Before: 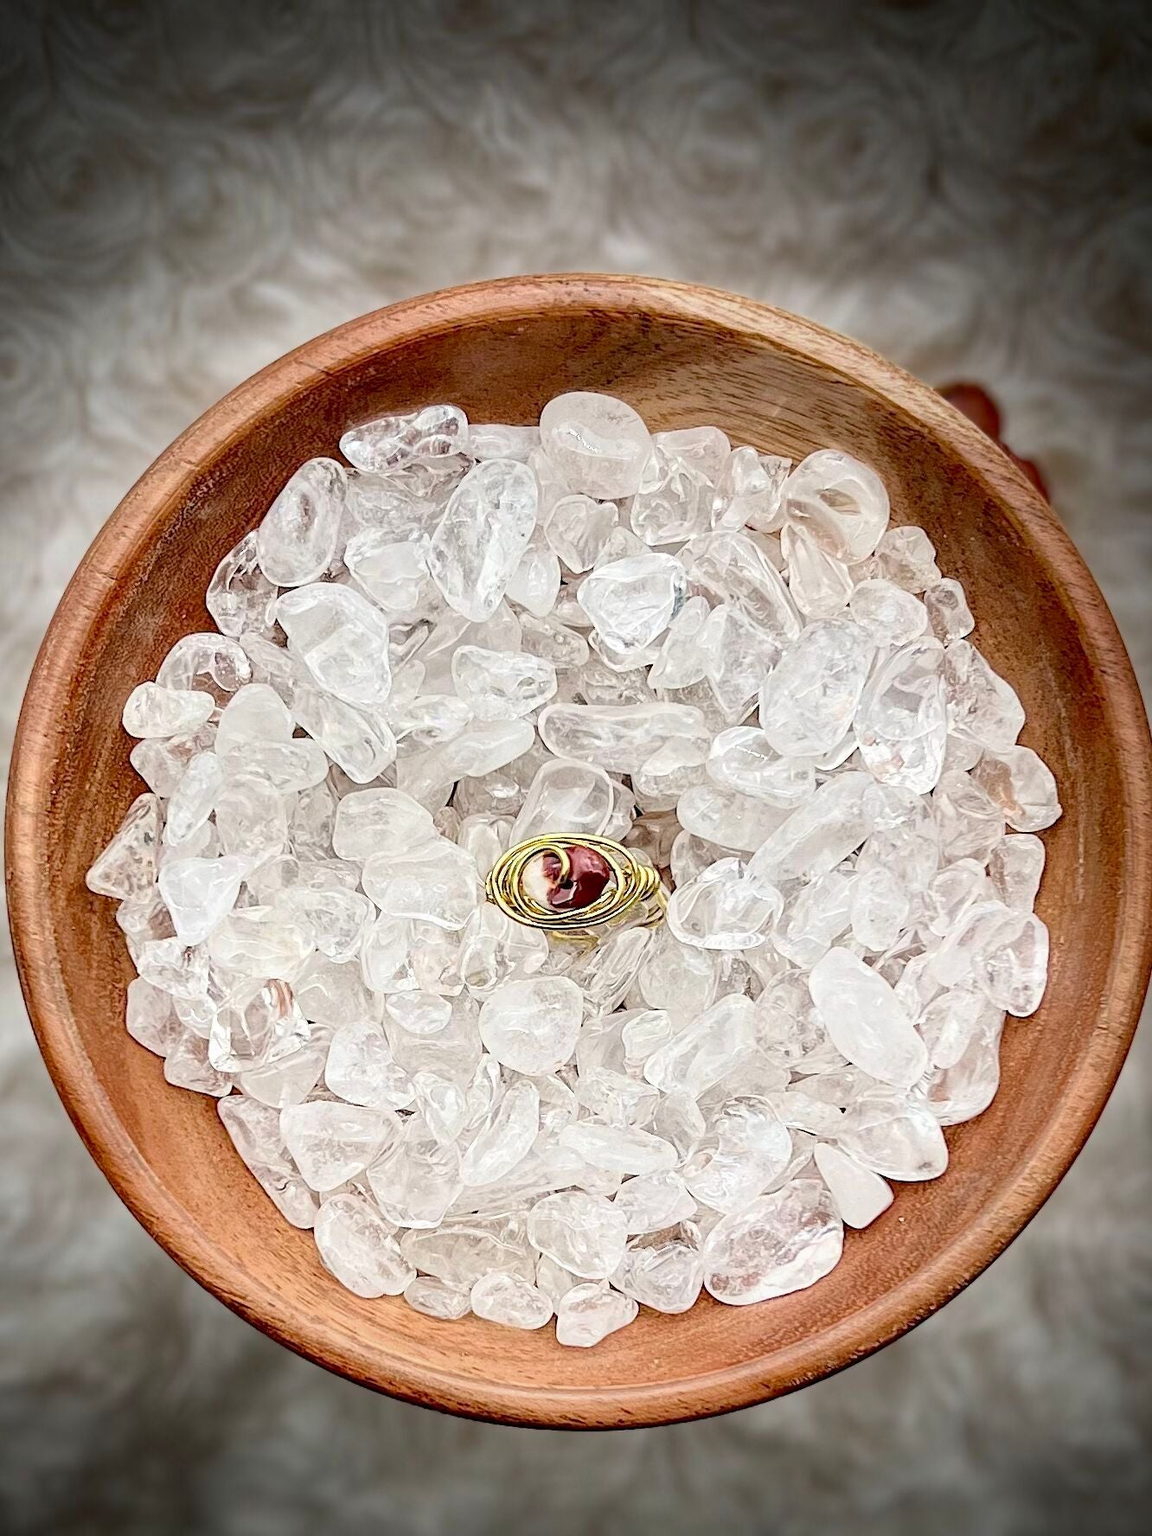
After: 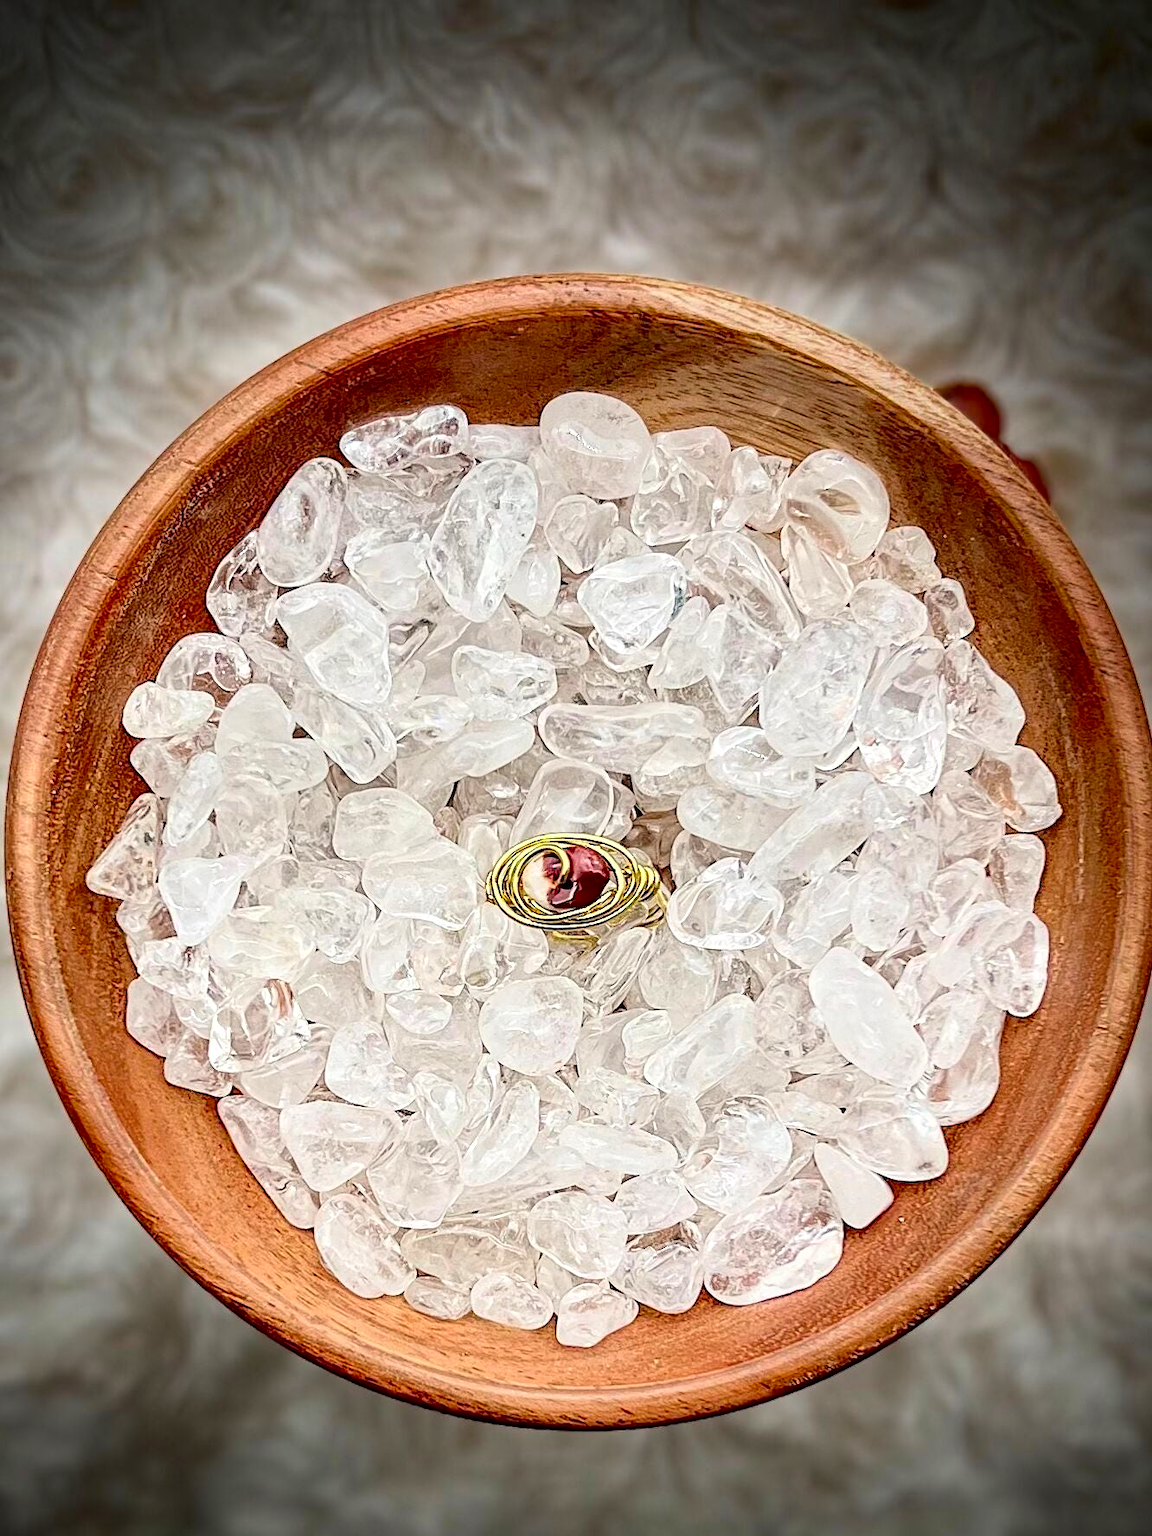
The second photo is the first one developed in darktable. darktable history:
contrast brightness saturation: contrast 0.094, saturation 0.283
contrast equalizer: y [[0.502, 0.505, 0.512, 0.529, 0.564, 0.588], [0.5 ×6], [0.502, 0.505, 0.512, 0.529, 0.564, 0.588], [0, 0.001, 0.001, 0.004, 0.008, 0.011], [0, 0.001, 0.001, 0.004, 0.008, 0.011]]
